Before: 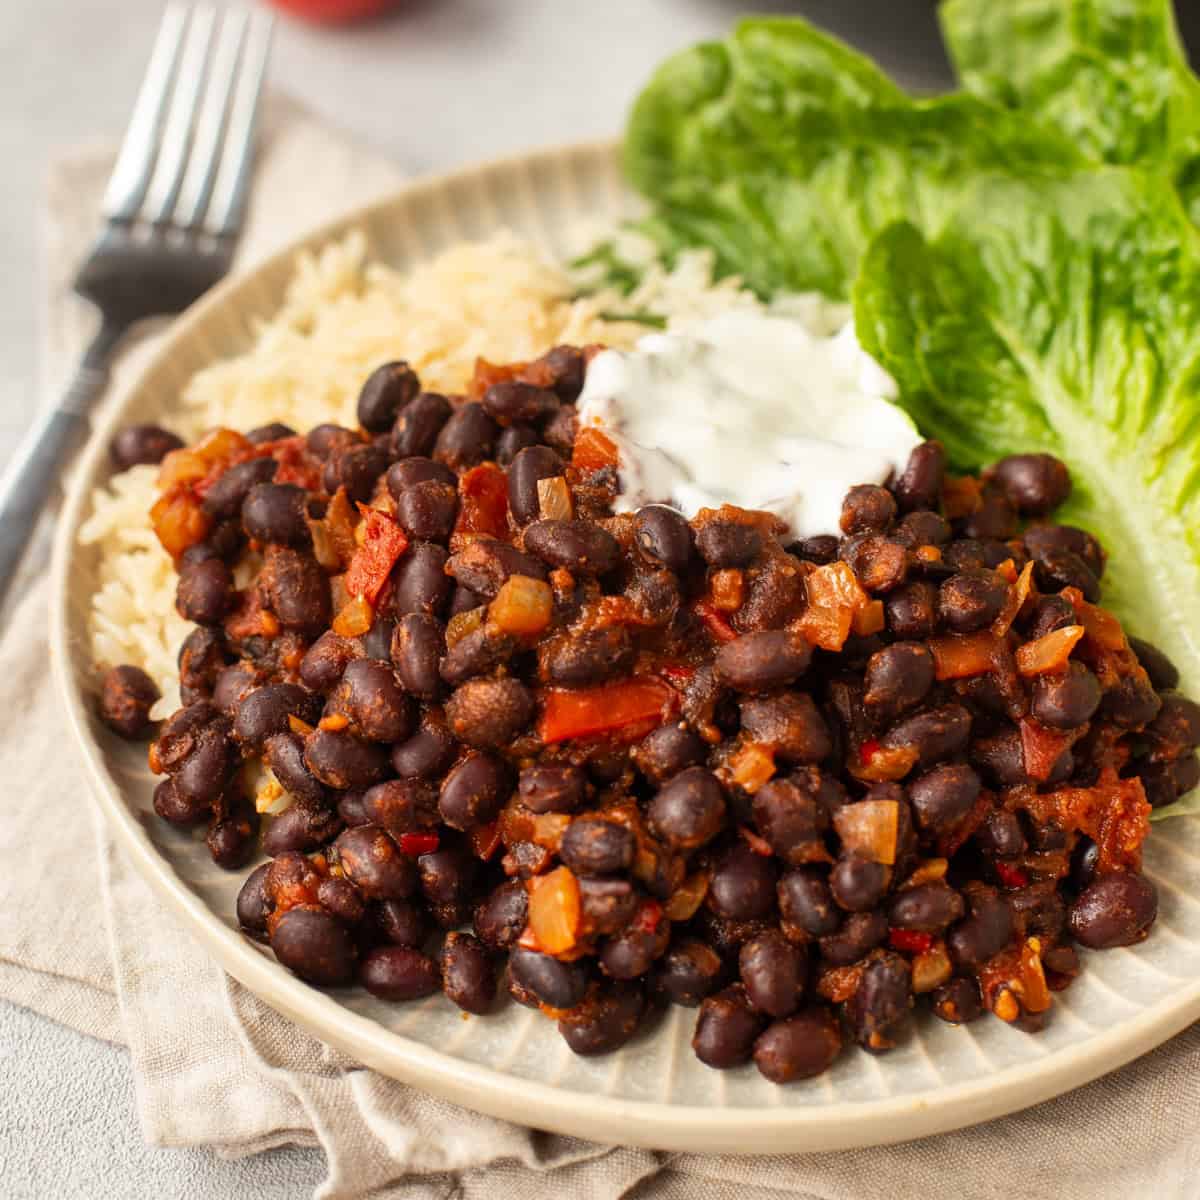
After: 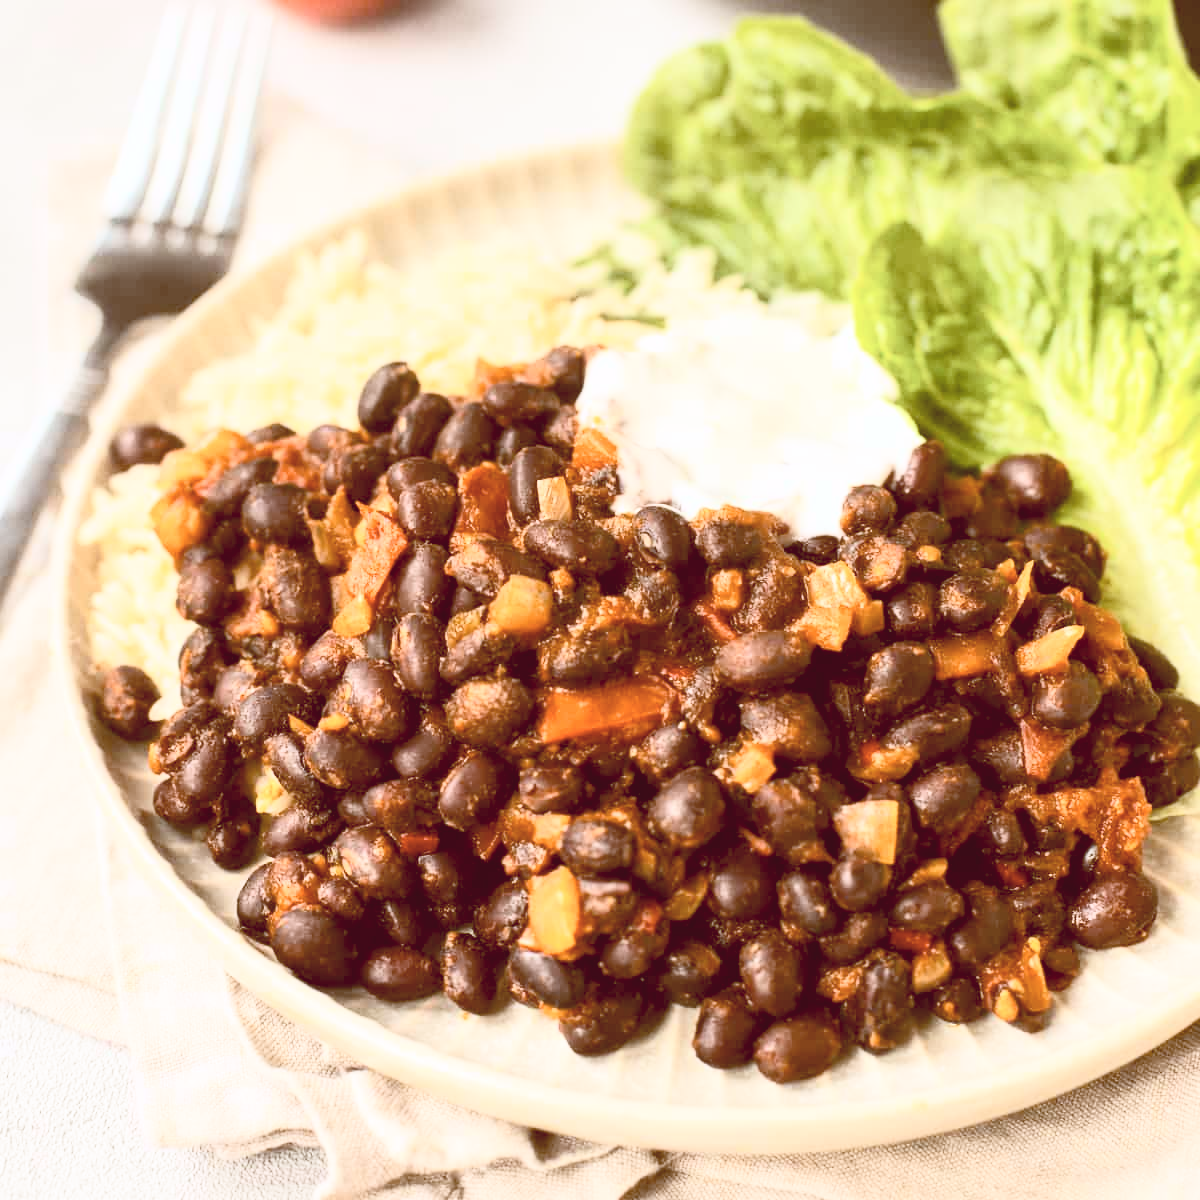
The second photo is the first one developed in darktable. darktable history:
contrast brightness saturation: contrast 0.43, brightness 0.56, saturation -0.19
color balance: lift [1, 1.011, 0.999, 0.989], gamma [1.109, 1.045, 1.039, 0.955], gain [0.917, 0.936, 0.952, 1.064], contrast 2.32%, contrast fulcrum 19%, output saturation 101%
rotate and perspective: automatic cropping off
